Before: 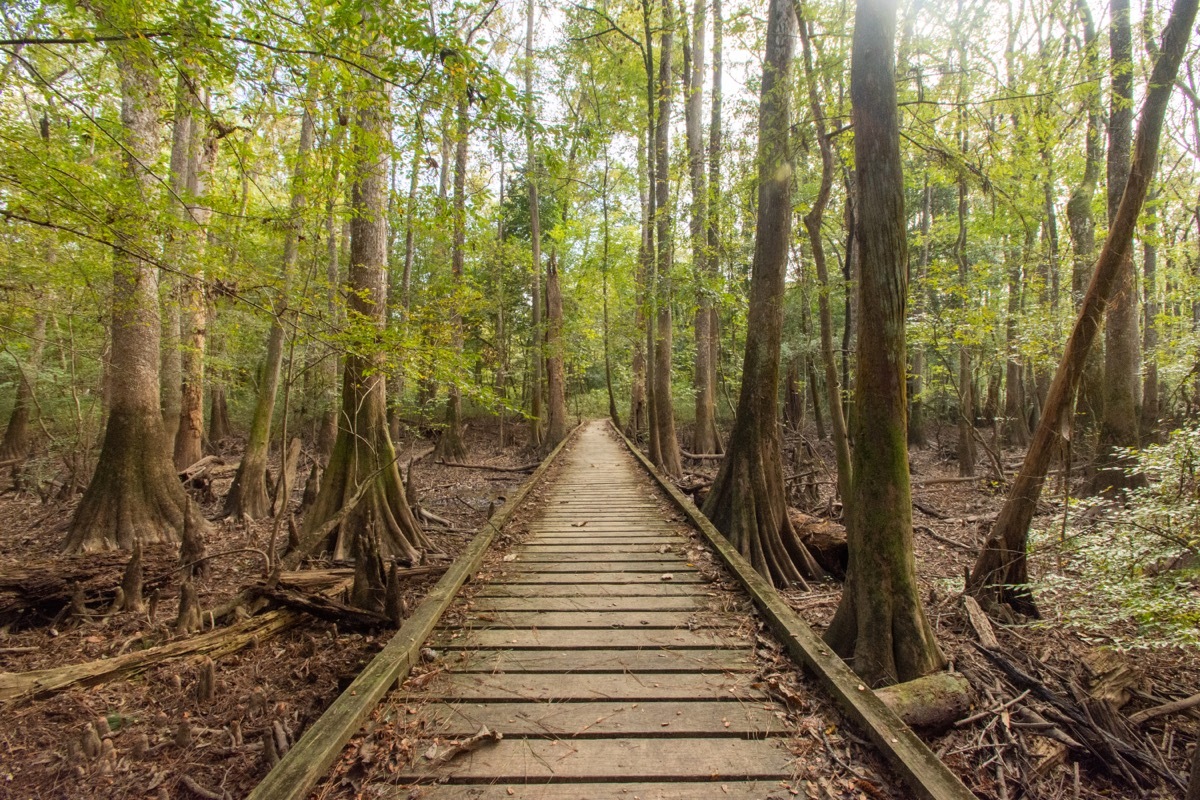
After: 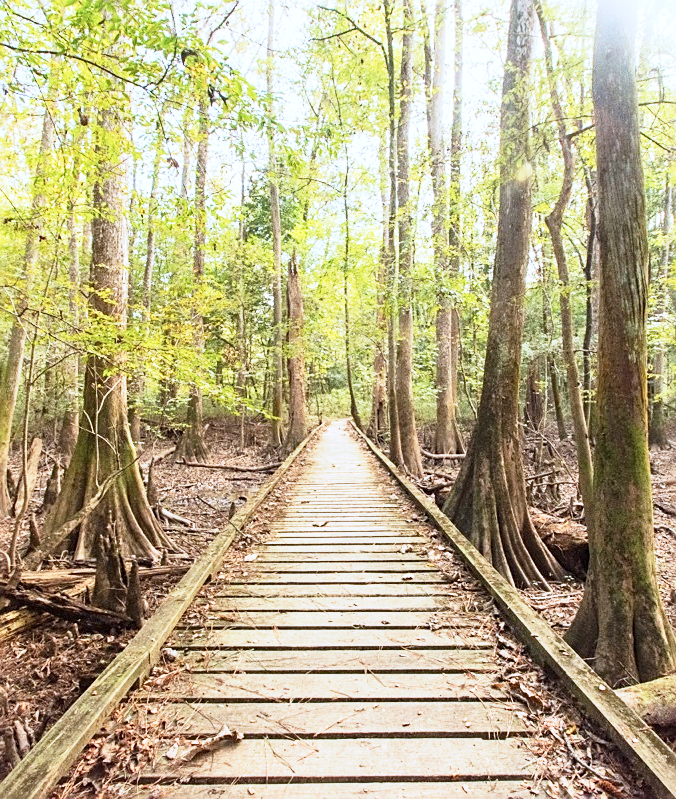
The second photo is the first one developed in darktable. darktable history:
crop: left 21.595%, right 21.998%, bottom 0.011%
base curve: curves: ch0 [(0, 0) (0.088, 0.125) (0.176, 0.251) (0.354, 0.501) (0.613, 0.749) (1, 0.877)], preserve colors none
color correction: highlights a* -0.815, highlights b* -8.98
exposure: black level correction 0, exposure 0.899 EV, compensate highlight preservation false
contrast brightness saturation: contrast 0.15, brightness 0.054
sharpen: on, module defaults
